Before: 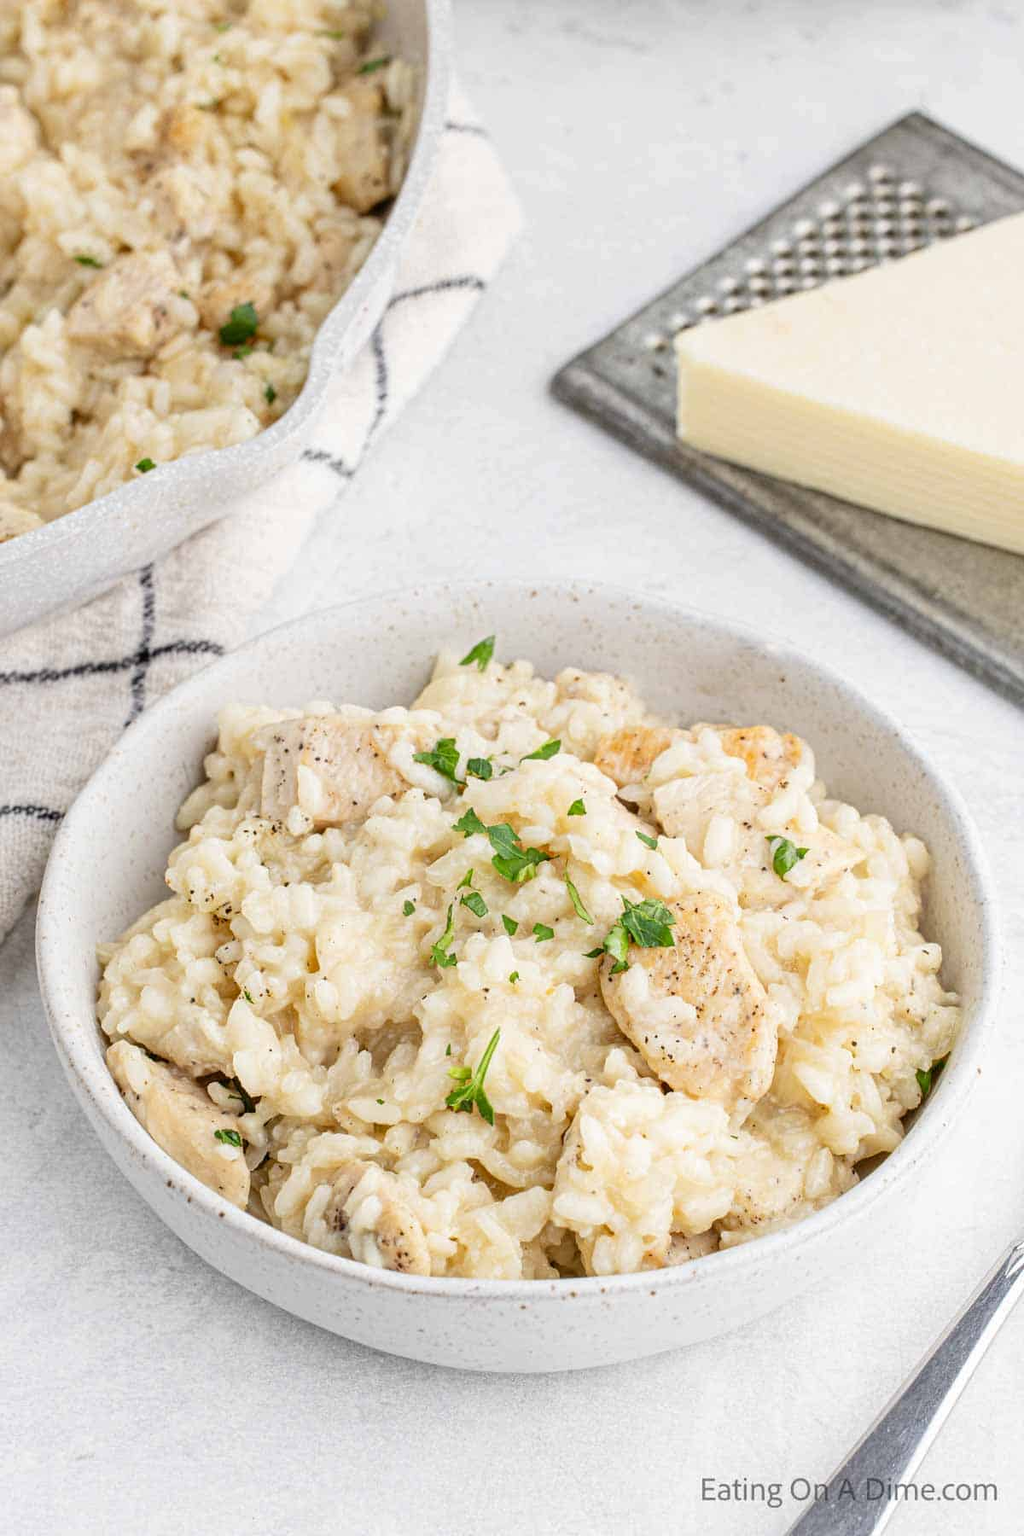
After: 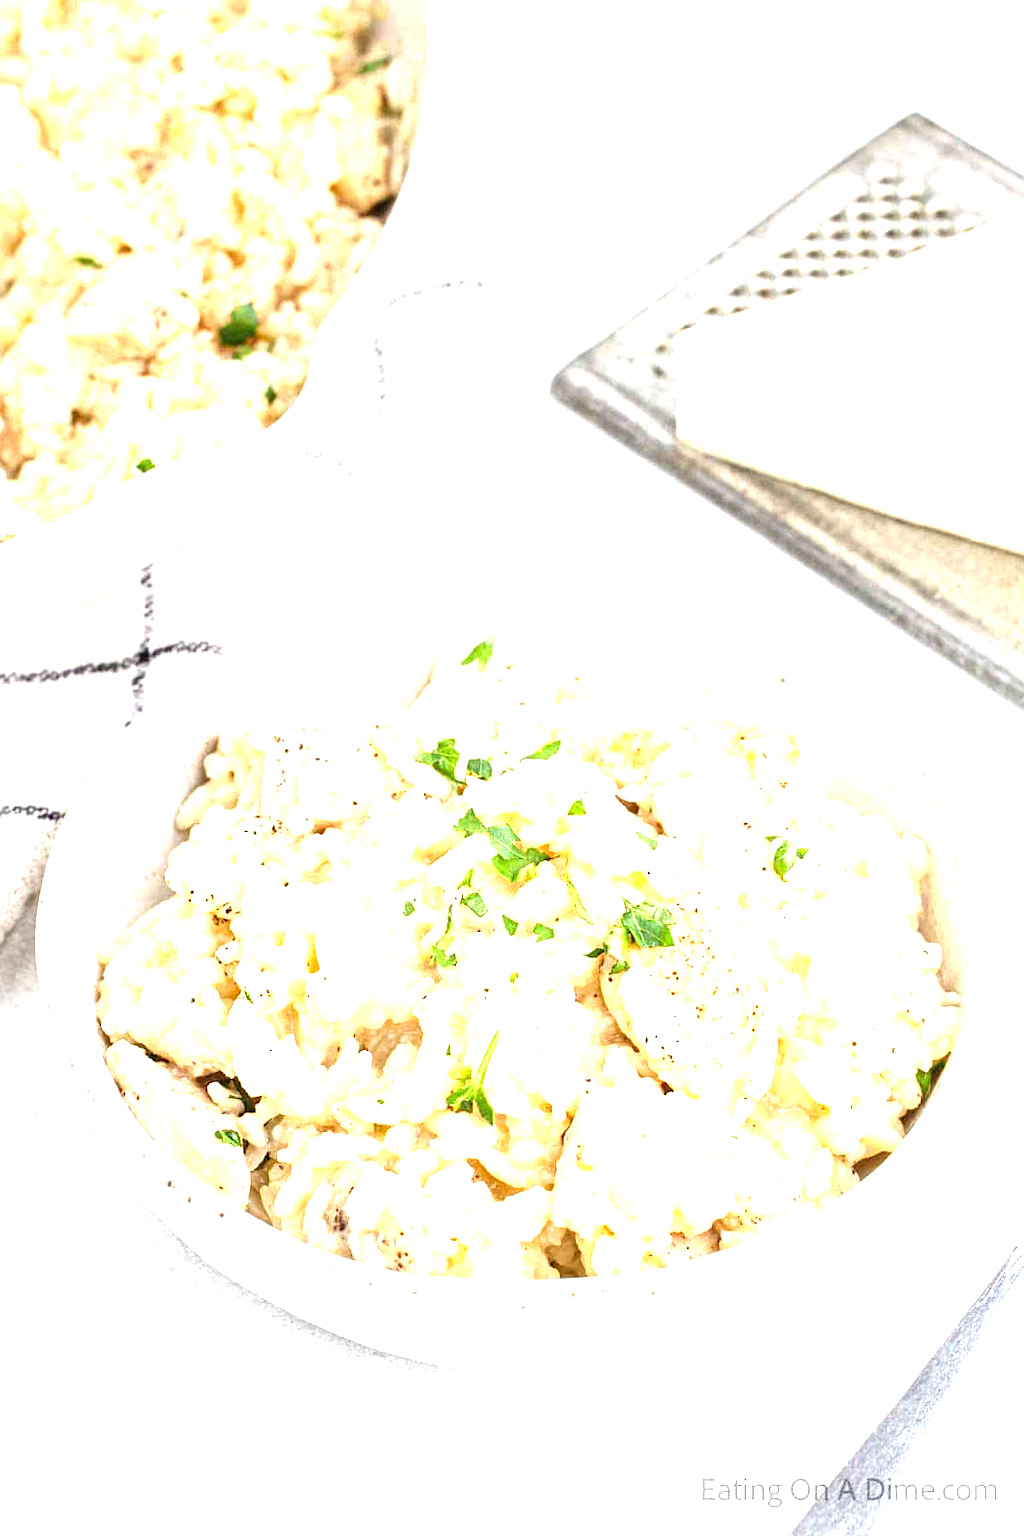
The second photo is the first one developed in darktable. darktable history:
exposure: black level correction 0, exposure 1.667 EV, compensate exposure bias true, compensate highlight preservation false
